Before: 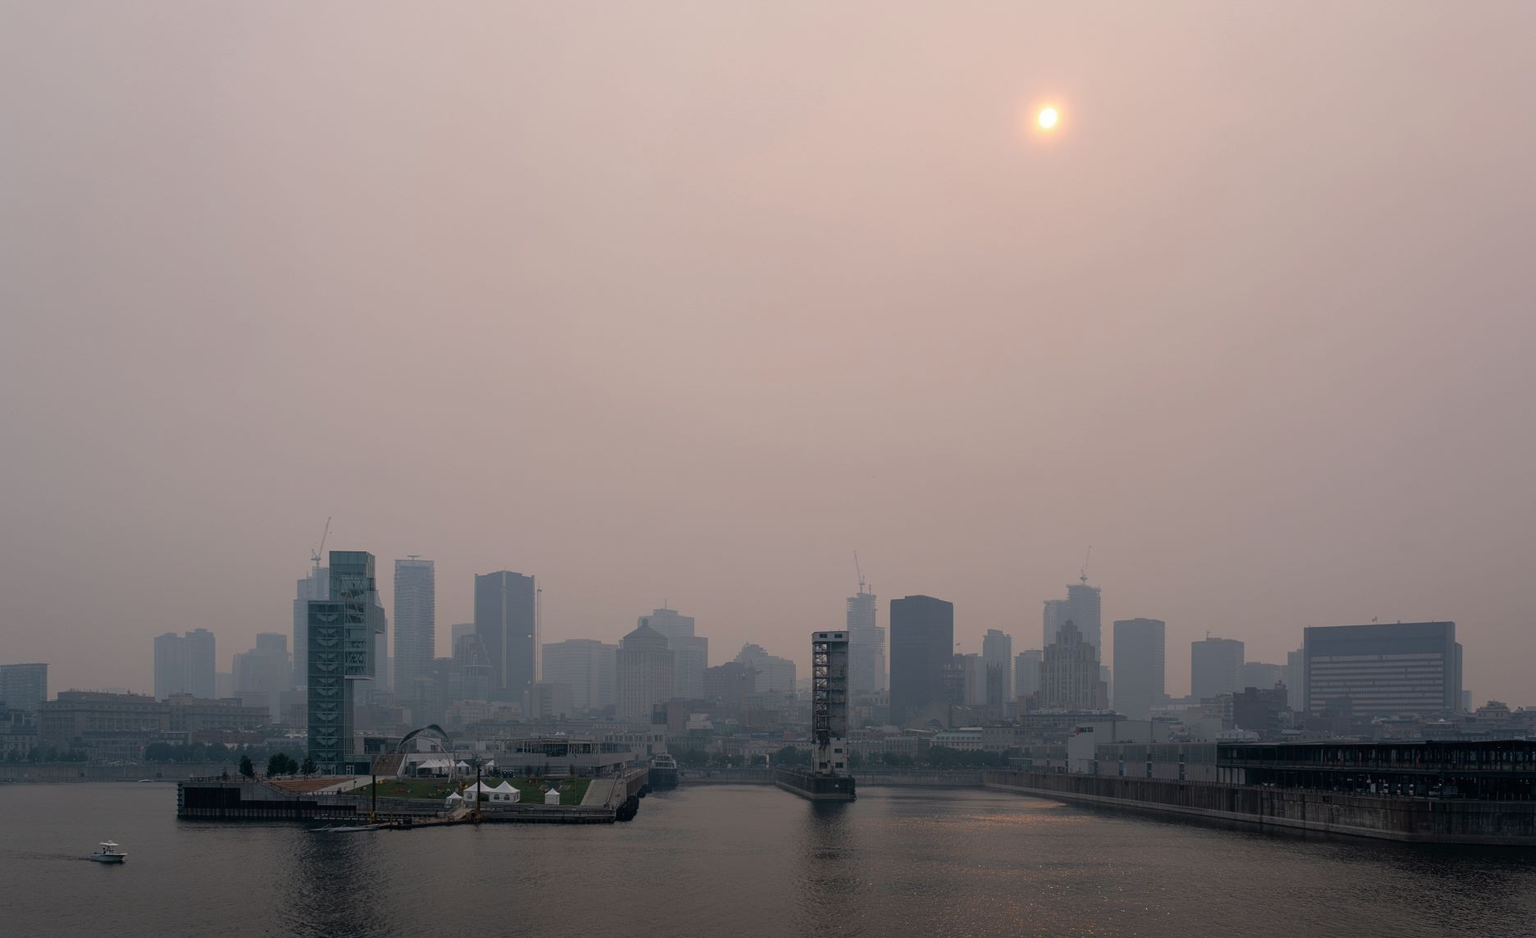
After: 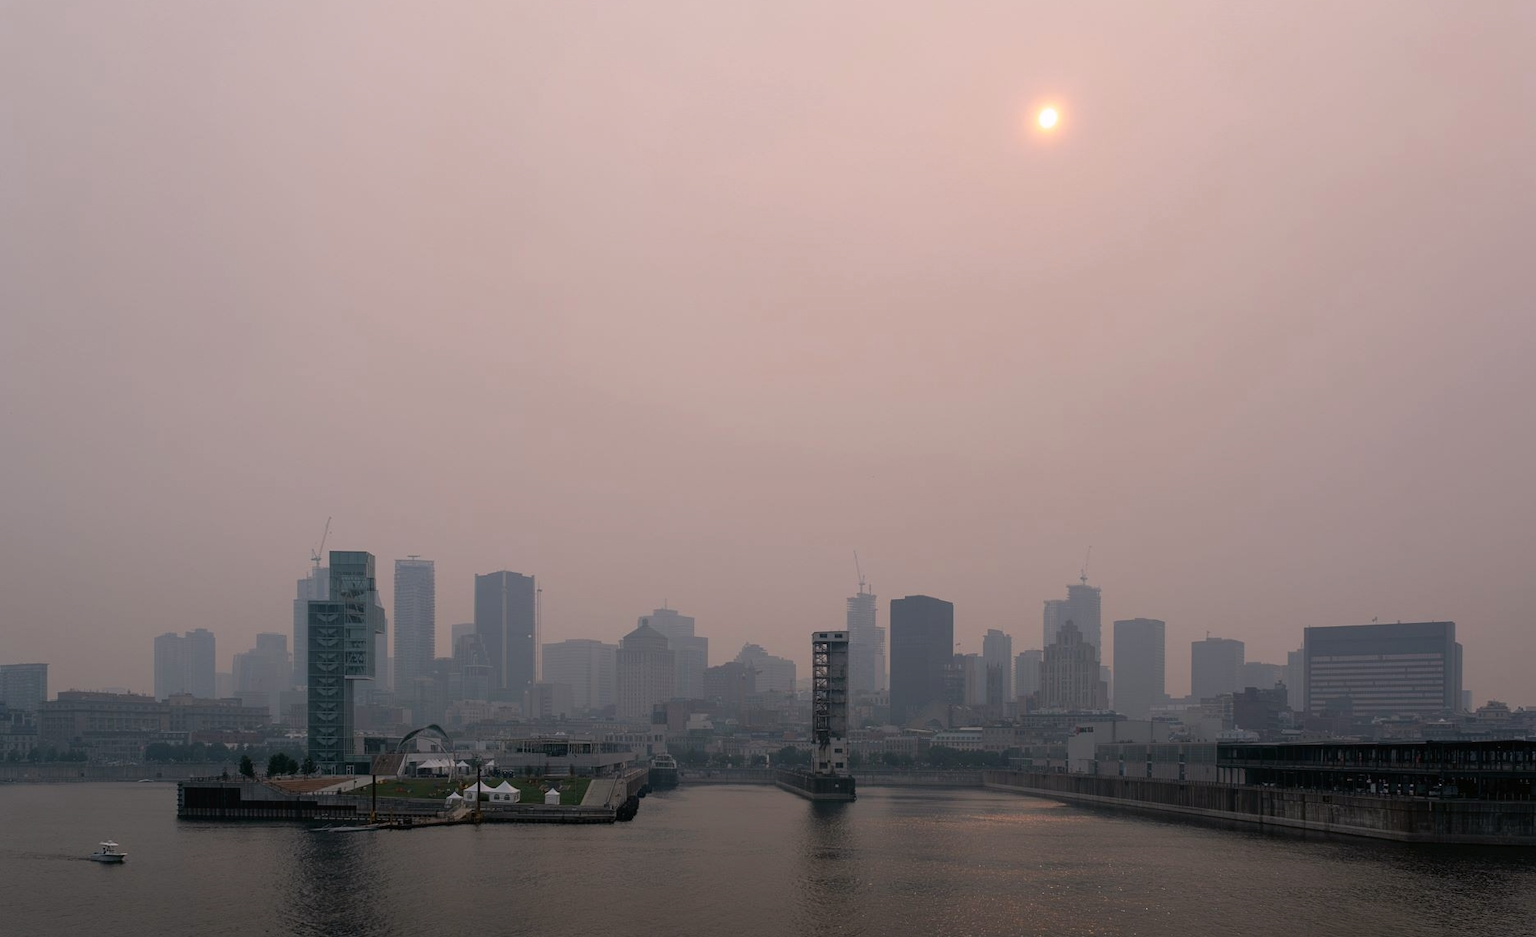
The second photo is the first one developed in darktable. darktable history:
tone equalizer: on, module defaults
color correction: highlights a* 3.12, highlights b* -1.55, shadows a* -0.101, shadows b* 2.52, saturation 0.98
